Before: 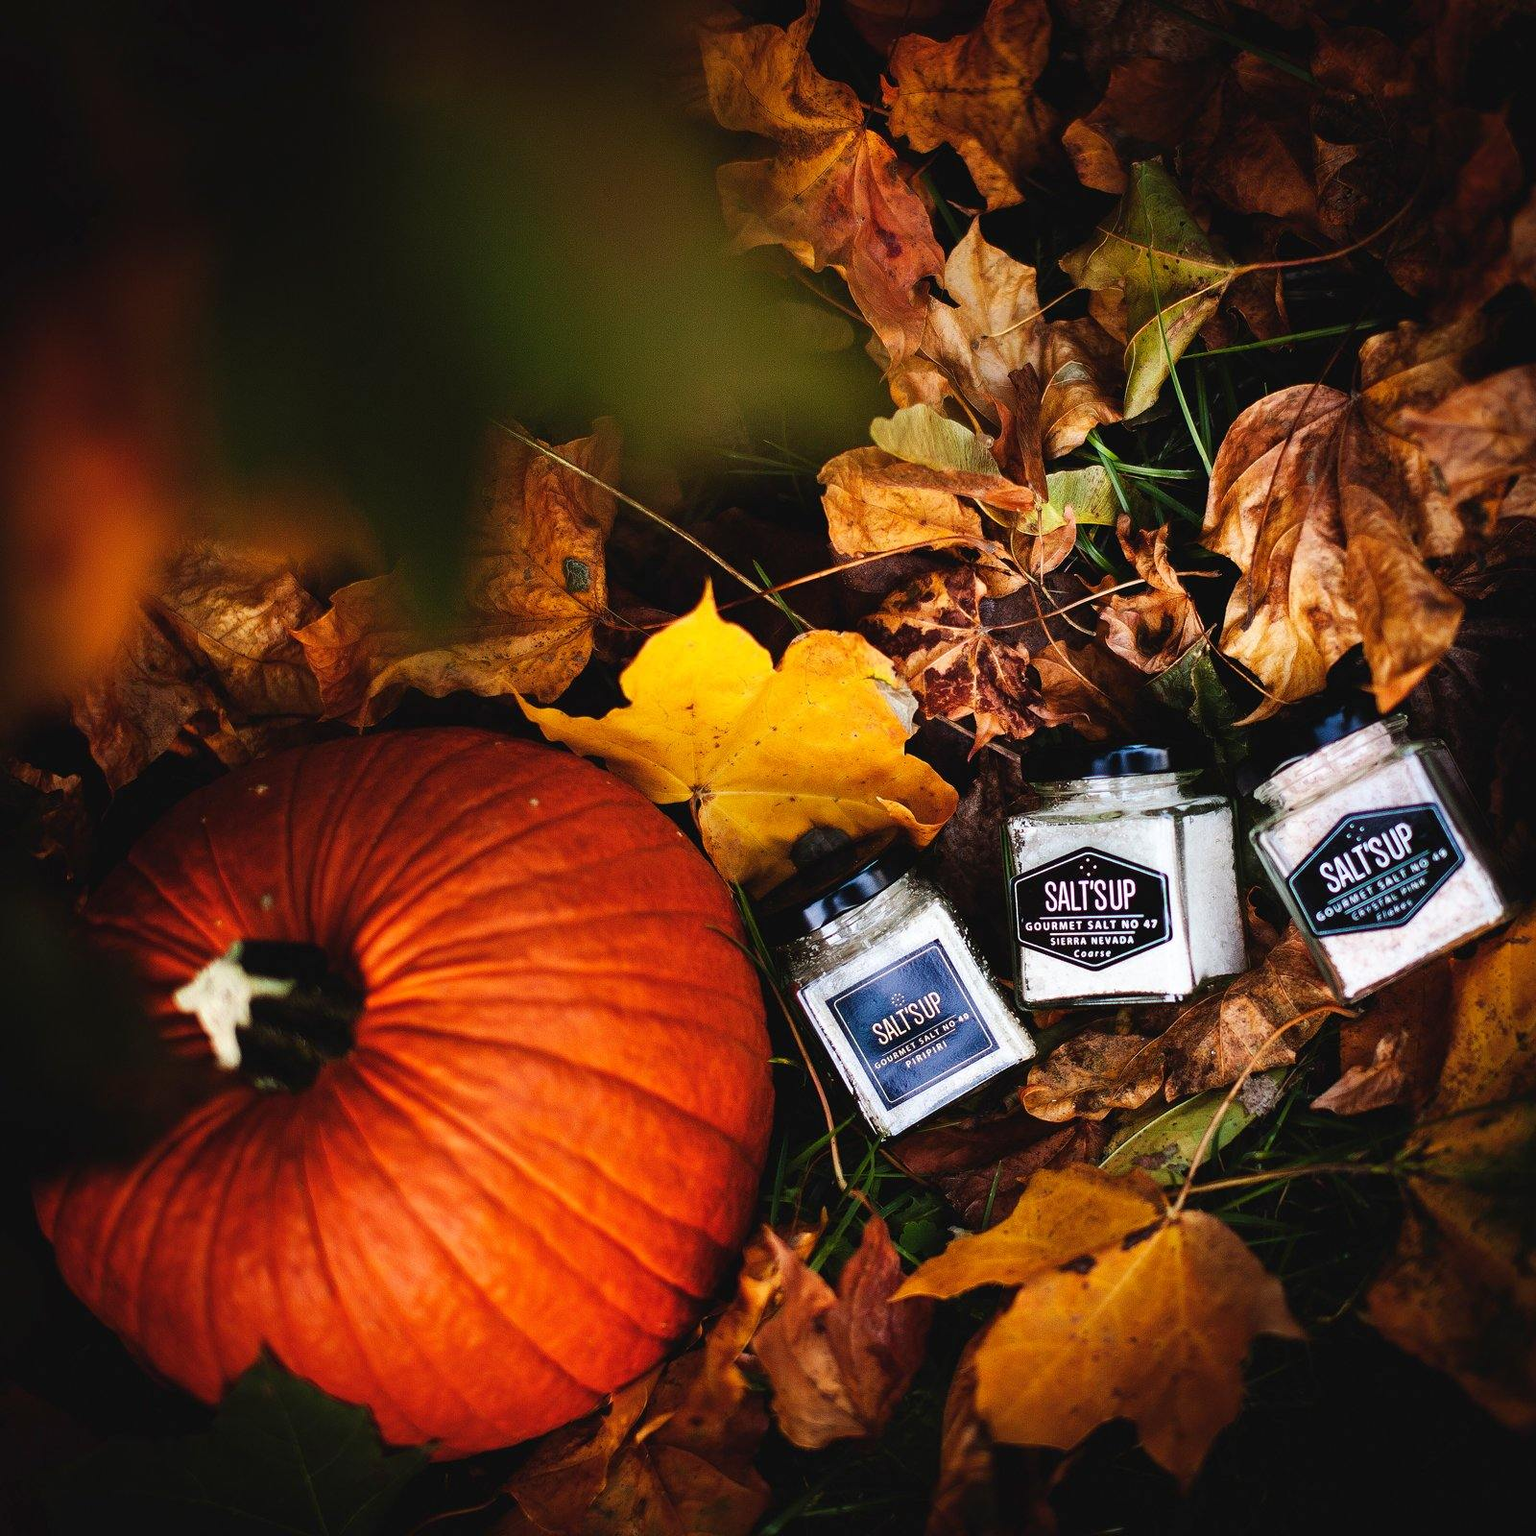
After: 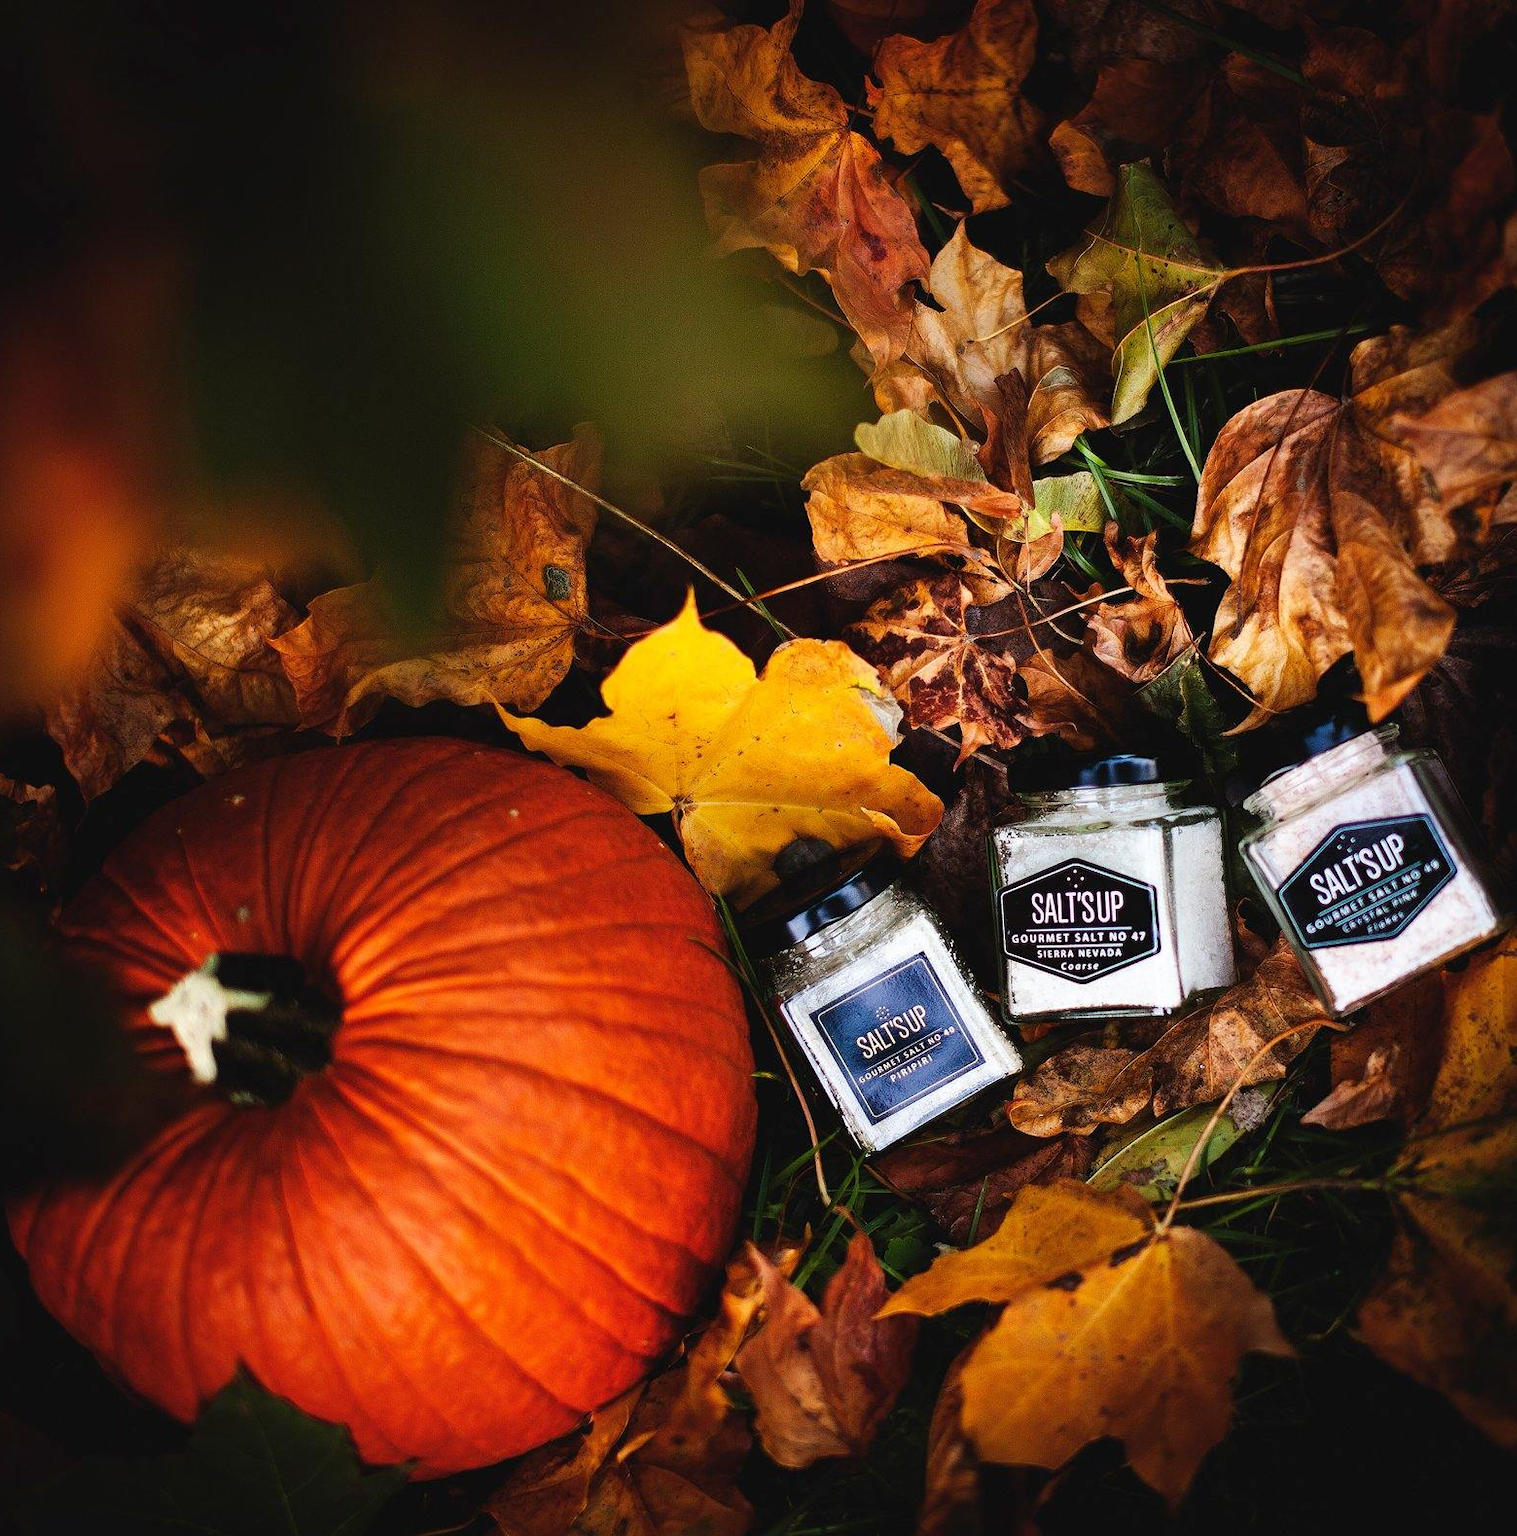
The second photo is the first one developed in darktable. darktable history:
crop and rotate: left 1.784%, right 0.684%, bottom 1.278%
exposure: compensate exposure bias true, compensate highlight preservation false
shadows and highlights: shadows 6.25, soften with gaussian
